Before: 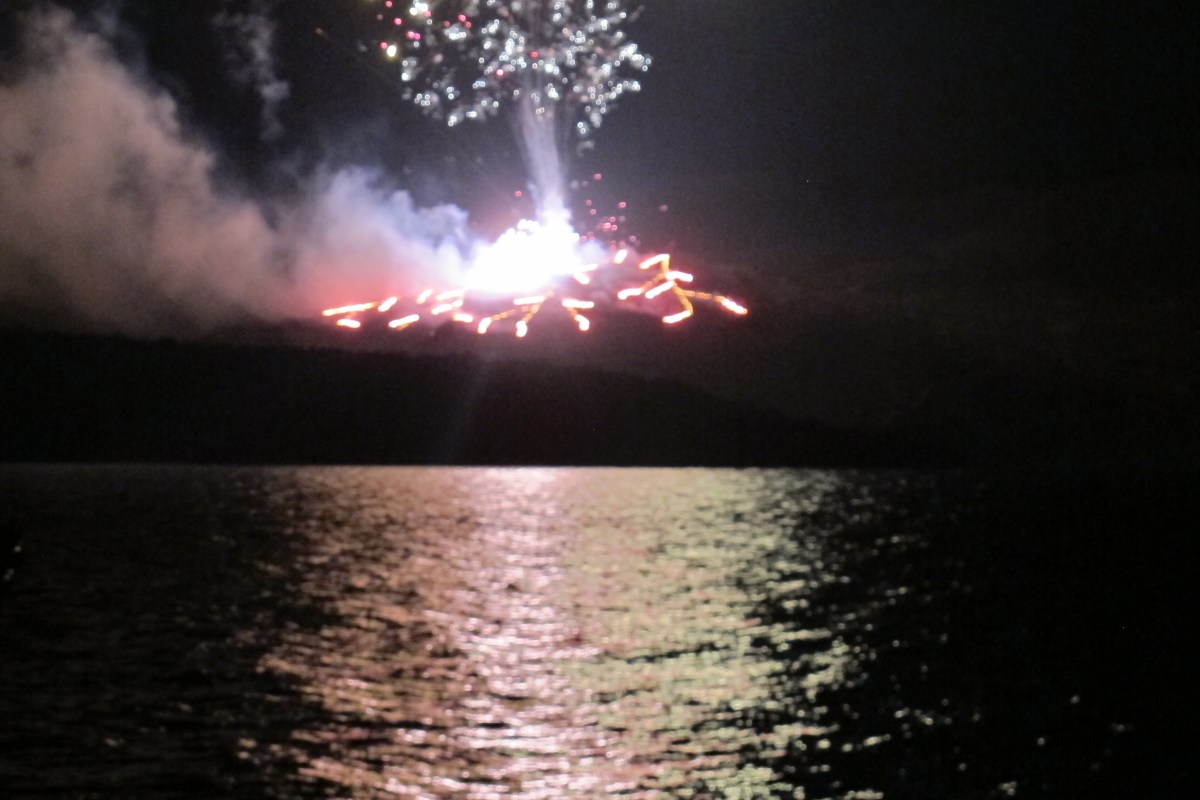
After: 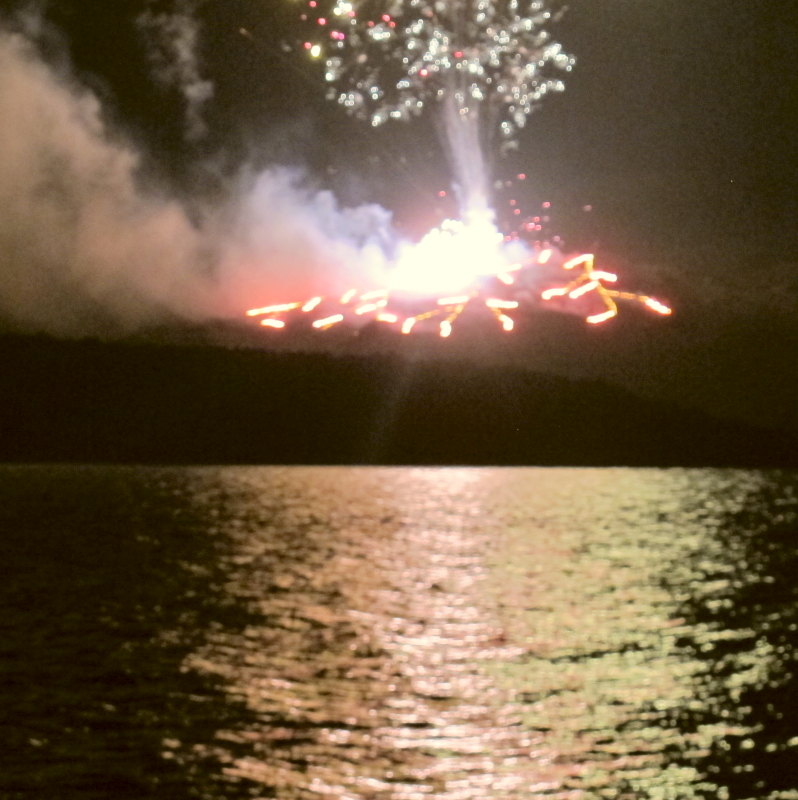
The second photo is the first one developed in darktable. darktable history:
crop and rotate: left 6.386%, right 27.086%
contrast brightness saturation: brightness 0.143
color correction: highlights a* -1.35, highlights b* 10.01, shadows a* 0.854, shadows b* 19.65
